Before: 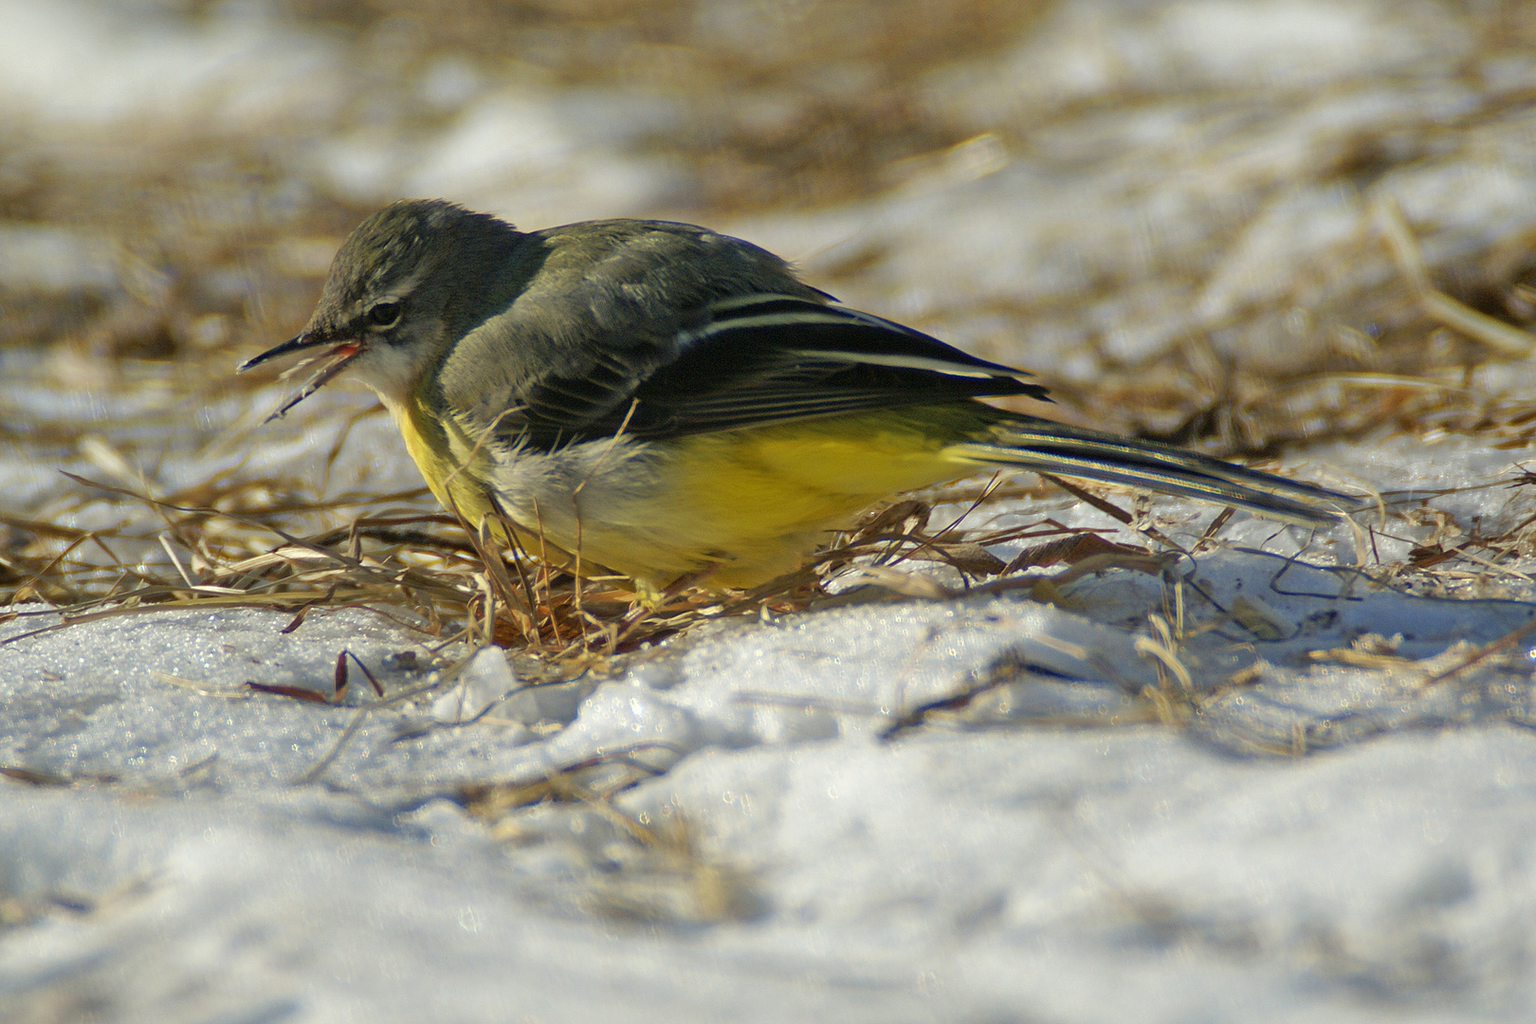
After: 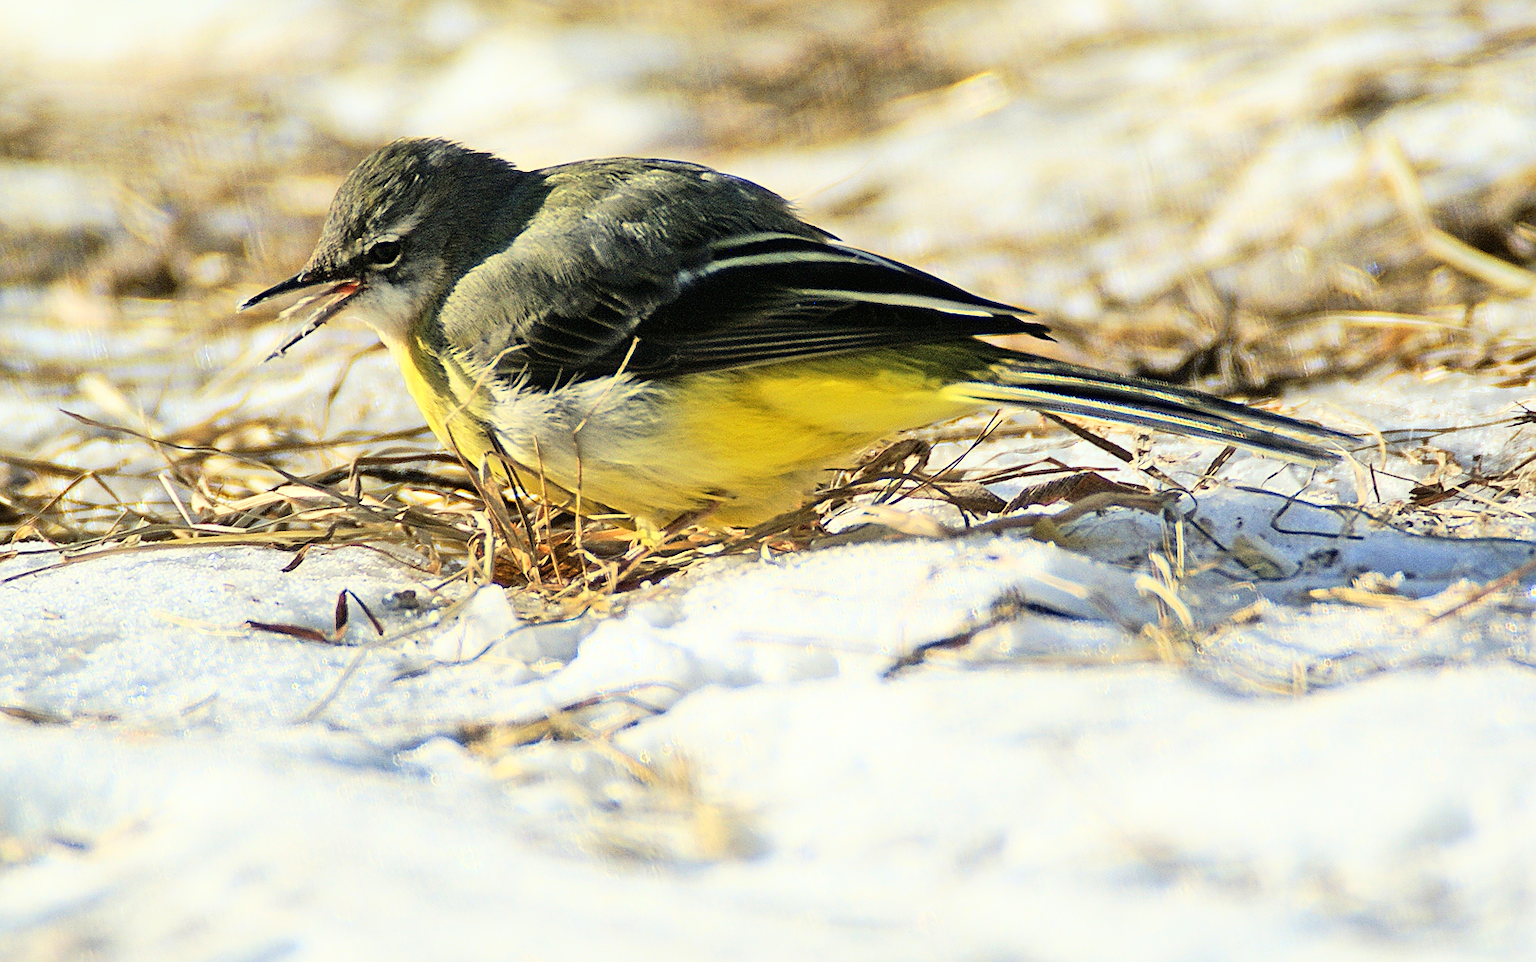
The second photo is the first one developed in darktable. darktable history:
crop and rotate: top 6.078%
base curve: curves: ch0 [(0, 0) (0.007, 0.004) (0.027, 0.03) (0.046, 0.07) (0.207, 0.54) (0.442, 0.872) (0.673, 0.972) (1, 1)]
exposure: exposure -0.044 EV, compensate highlight preservation false
sharpen: on, module defaults
